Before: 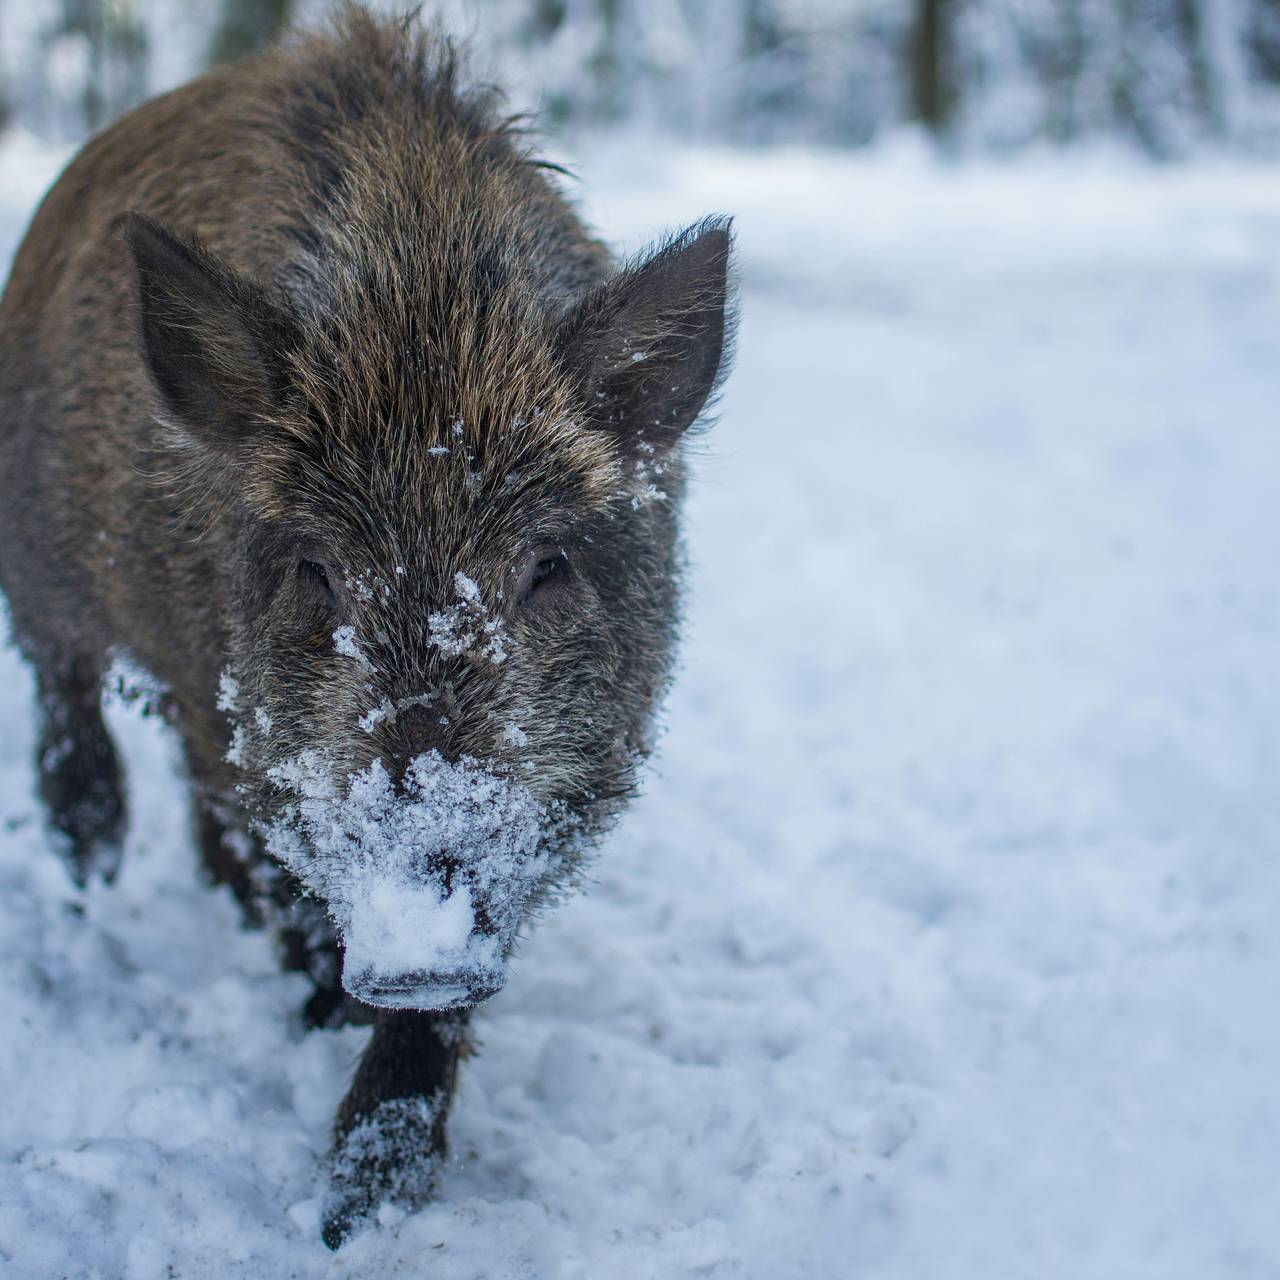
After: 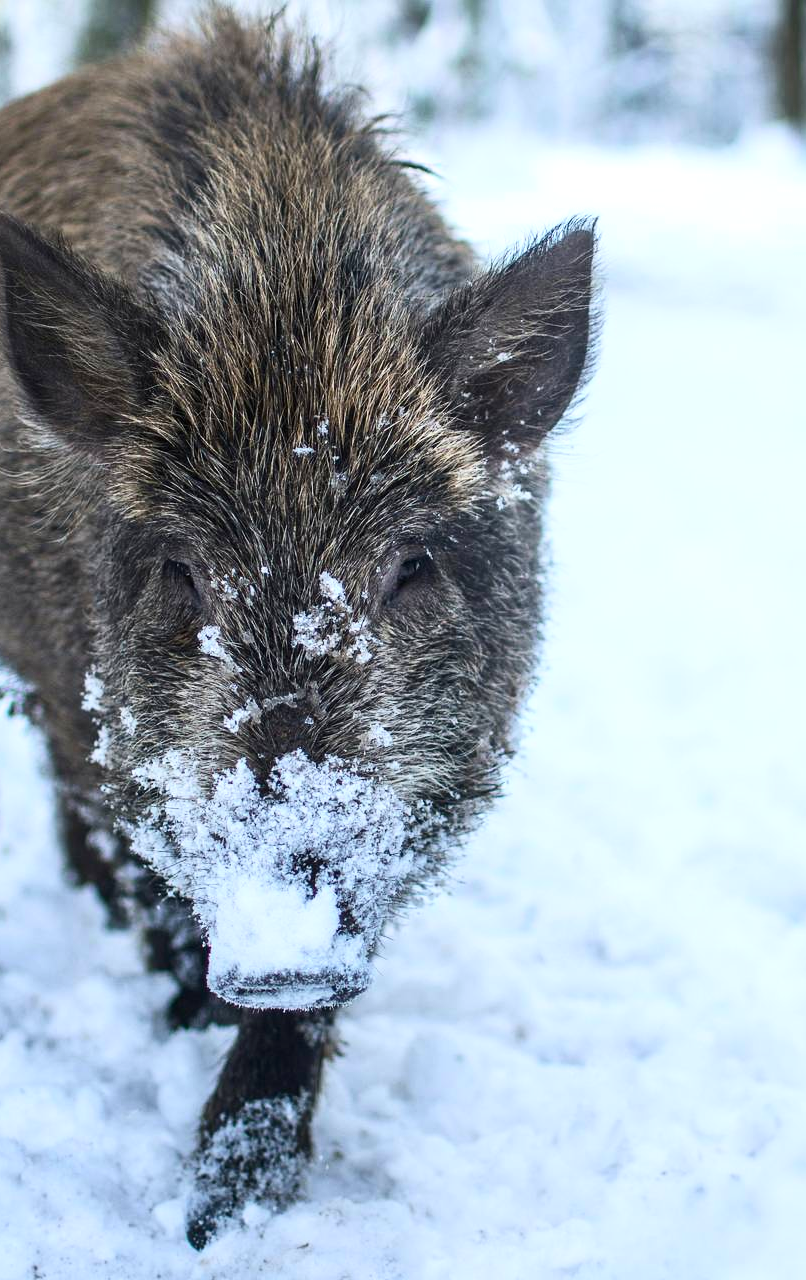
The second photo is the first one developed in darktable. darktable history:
contrast brightness saturation: contrast 0.243, brightness 0.092
crop: left 10.619%, right 26.376%
exposure: black level correction 0, exposure 0.499 EV, compensate exposure bias true, compensate highlight preservation false
